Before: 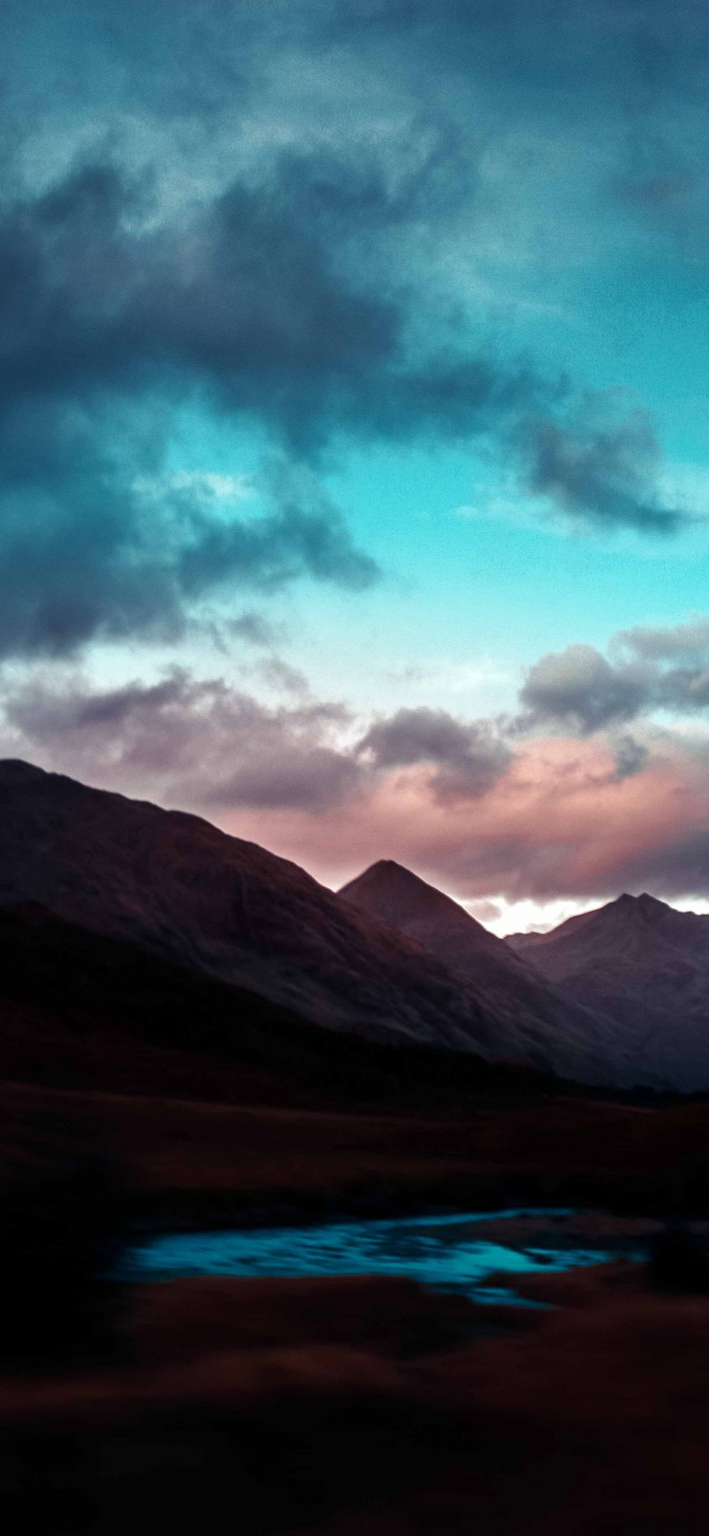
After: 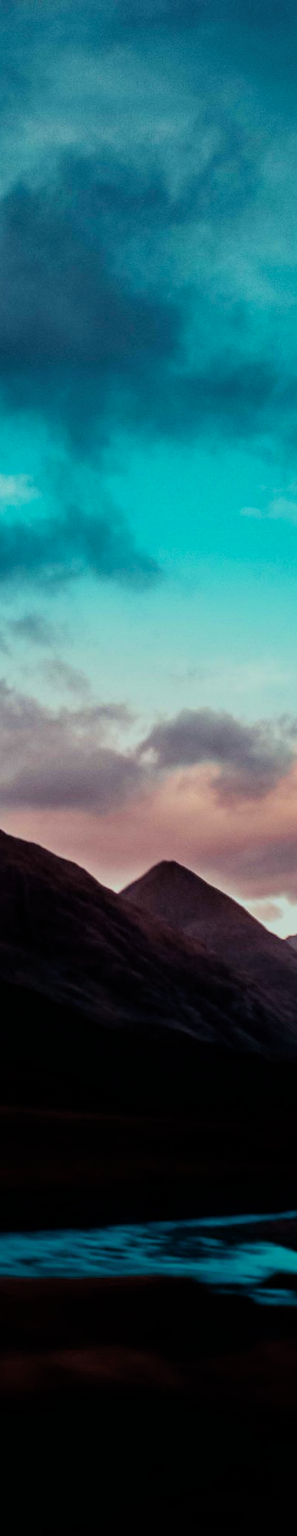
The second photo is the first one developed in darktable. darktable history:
color correction: highlights a* -4.79, highlights b* 5.06, saturation 0.937
filmic rgb: black relative exposure -7.65 EV, white relative exposure 4.56 EV, hardness 3.61, color science v6 (2022)
color calibration: output R [0.999, 0.026, -0.11, 0], output G [-0.019, 1.037, -0.099, 0], output B [0.022, -0.023, 0.902, 0], x 0.354, y 0.367, temperature 4684.94 K
velvia: strength 14.82%
exposure: compensate highlight preservation false
crop: left 30.859%, right 27.222%
